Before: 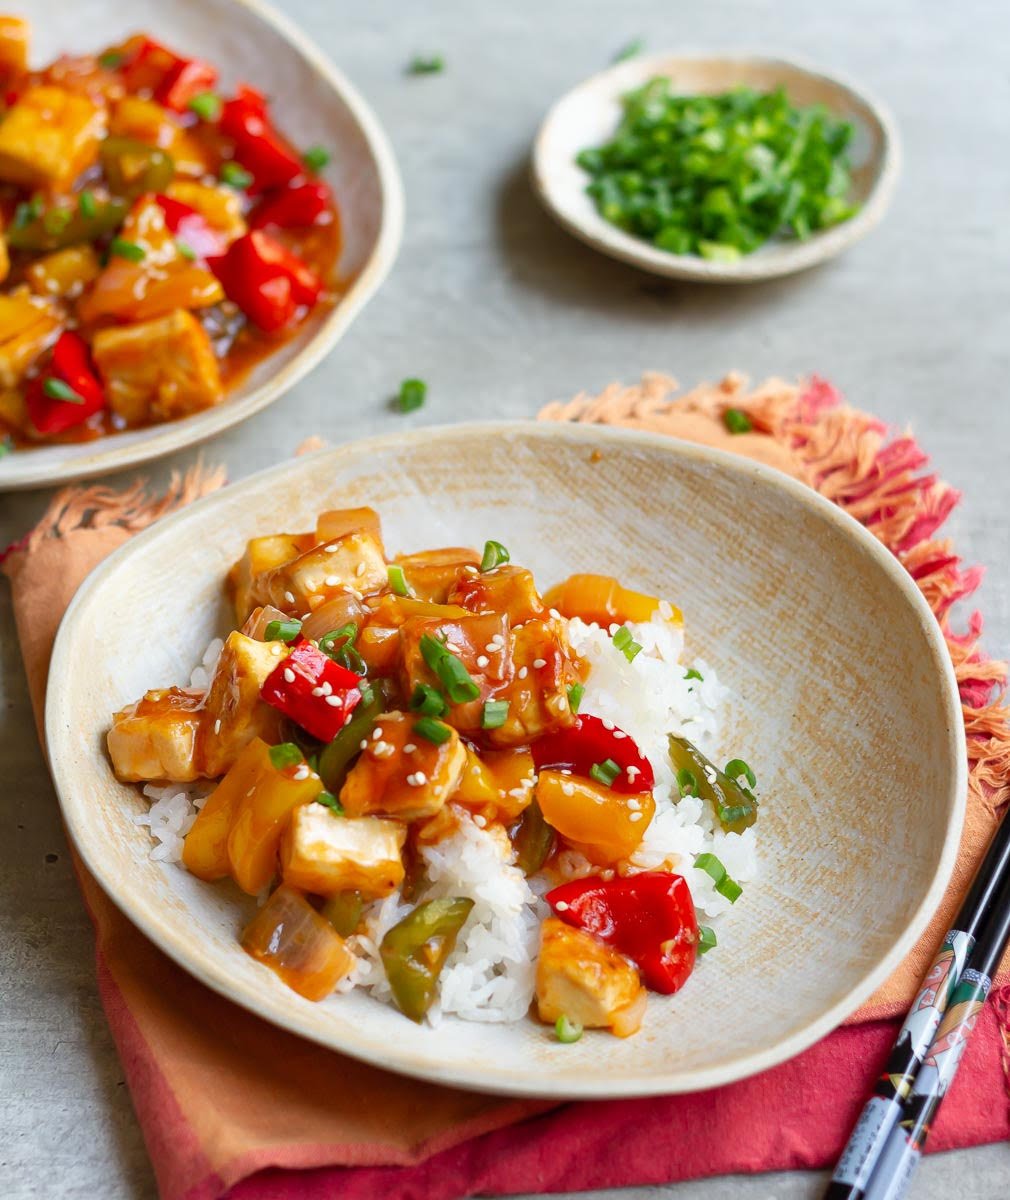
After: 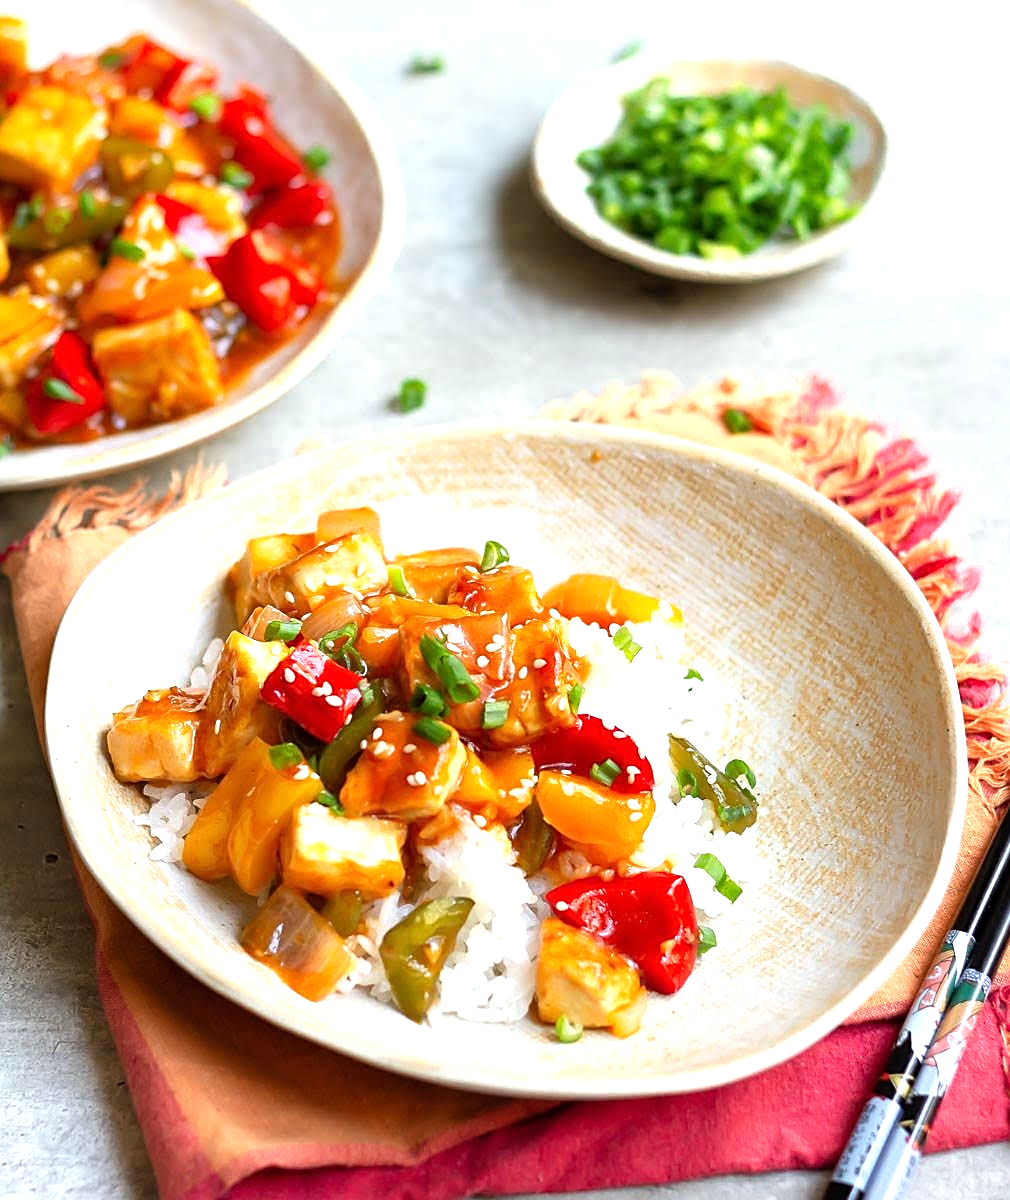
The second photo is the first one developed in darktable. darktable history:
sharpen: on, module defaults
tone equalizer: -8 EV -0.766 EV, -7 EV -0.708 EV, -6 EV -0.605 EV, -5 EV -0.366 EV, -3 EV 0.38 EV, -2 EV 0.6 EV, -1 EV 0.696 EV, +0 EV 0.772 EV
